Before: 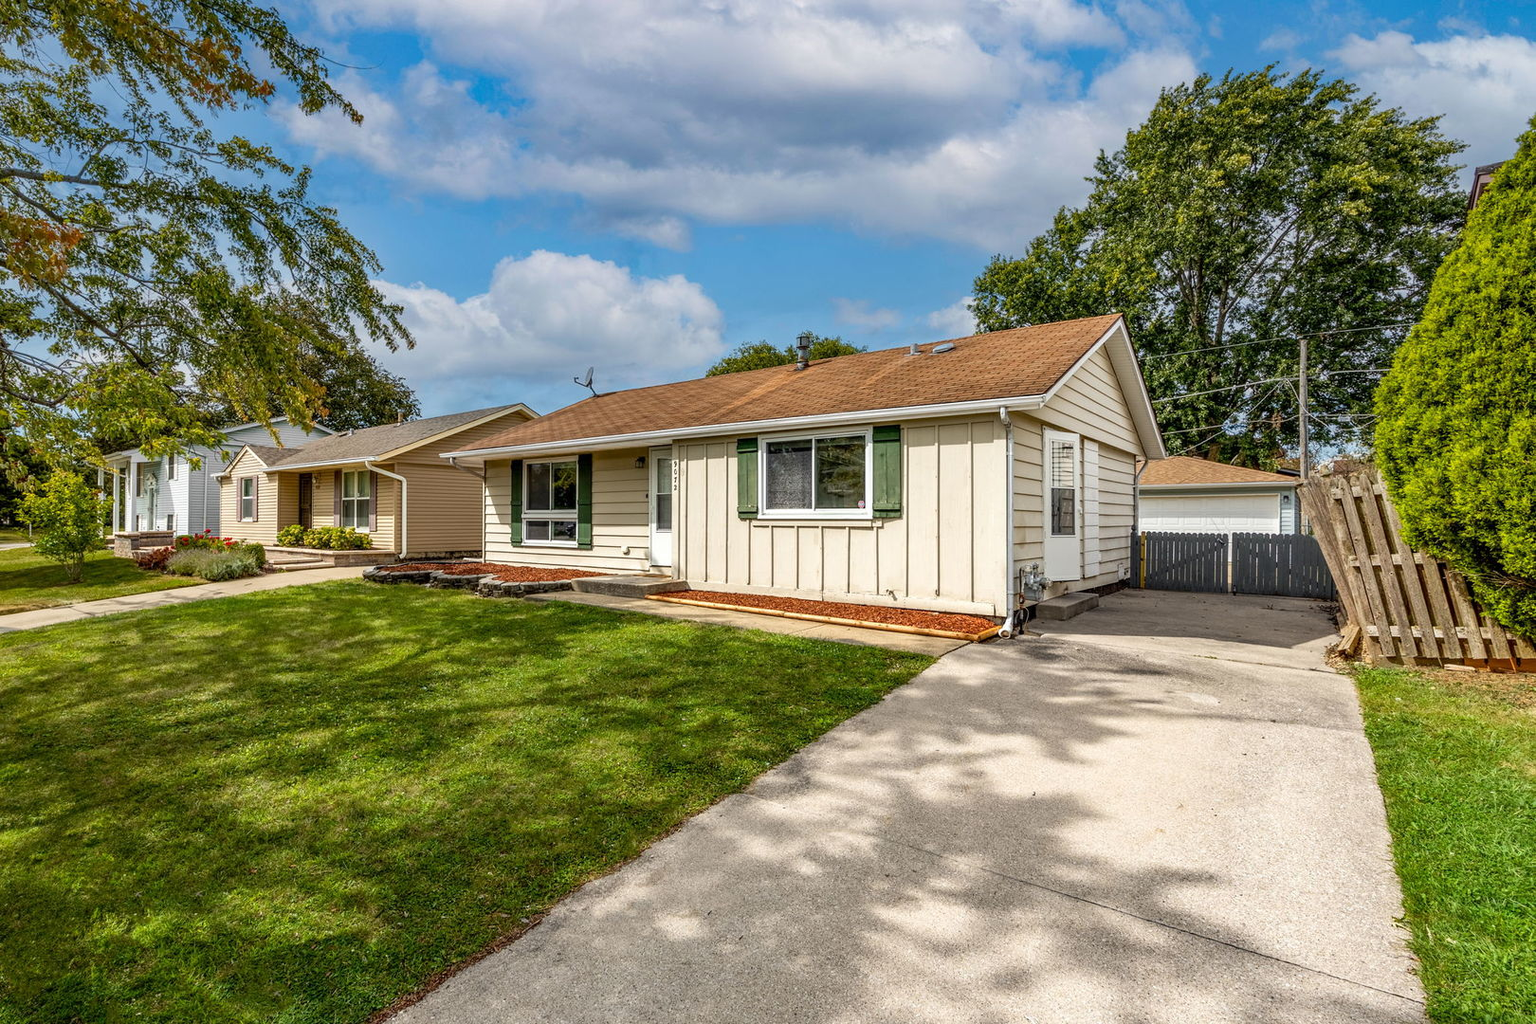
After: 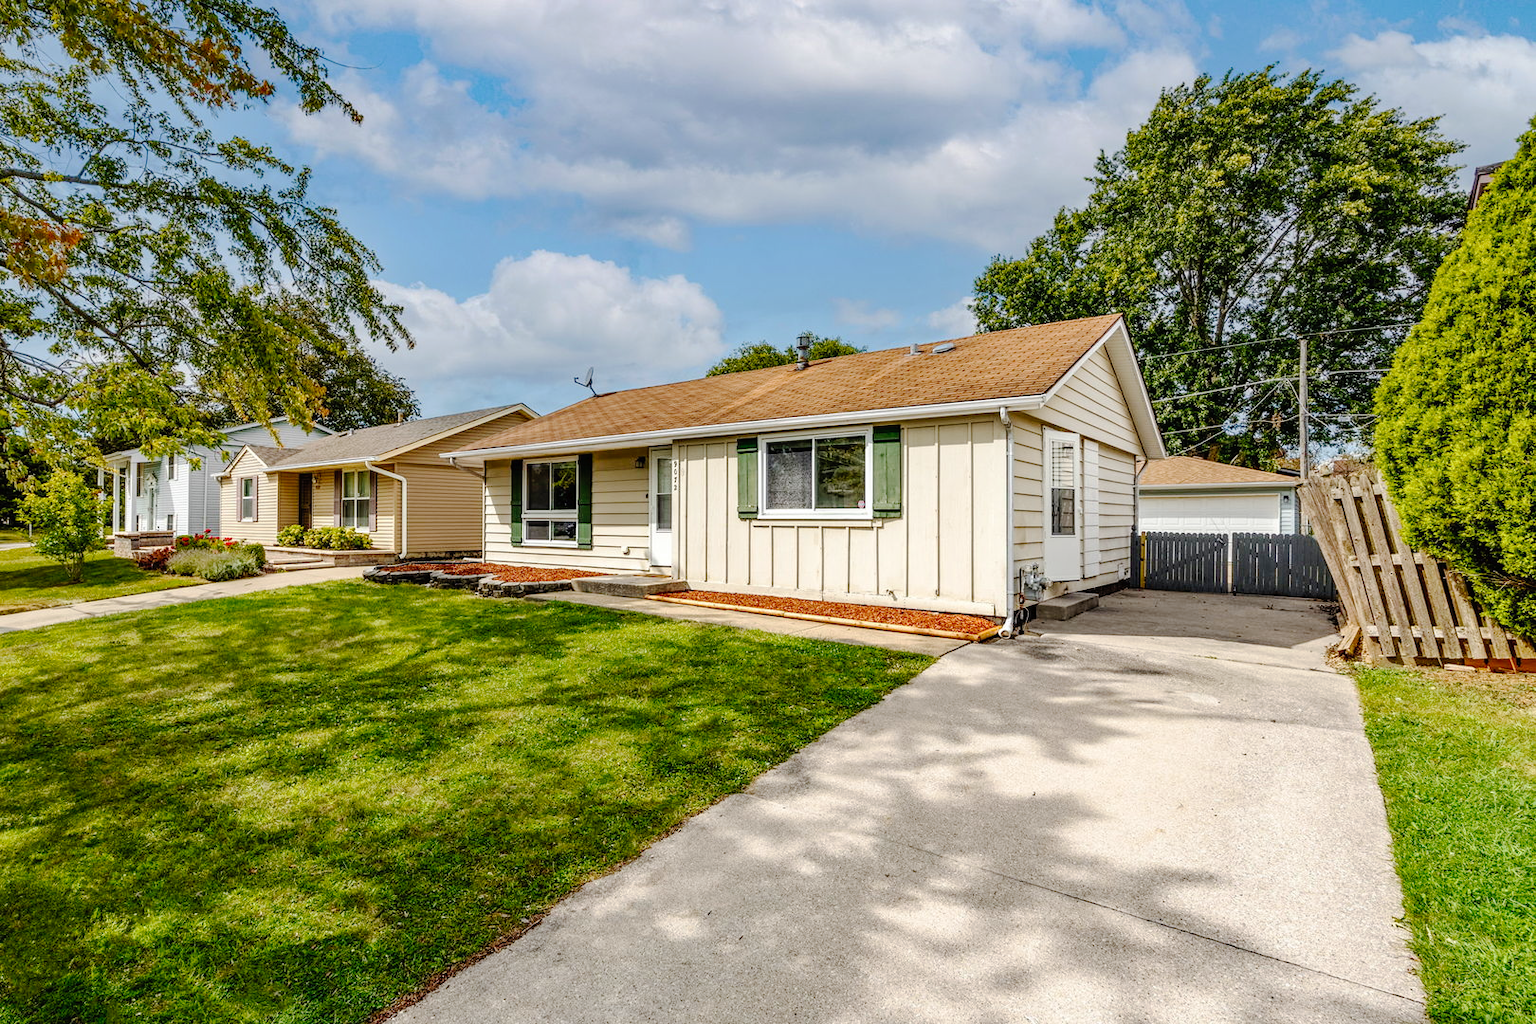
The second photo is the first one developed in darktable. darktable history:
tone curve: curves: ch0 [(0, 0) (0.003, 0.012) (0.011, 0.014) (0.025, 0.019) (0.044, 0.028) (0.069, 0.039) (0.1, 0.056) (0.136, 0.093) (0.177, 0.147) (0.224, 0.214) (0.277, 0.29) (0.335, 0.381) (0.399, 0.476) (0.468, 0.557) (0.543, 0.635) (0.623, 0.697) (0.709, 0.764) (0.801, 0.831) (0.898, 0.917) (1, 1)], preserve colors none
